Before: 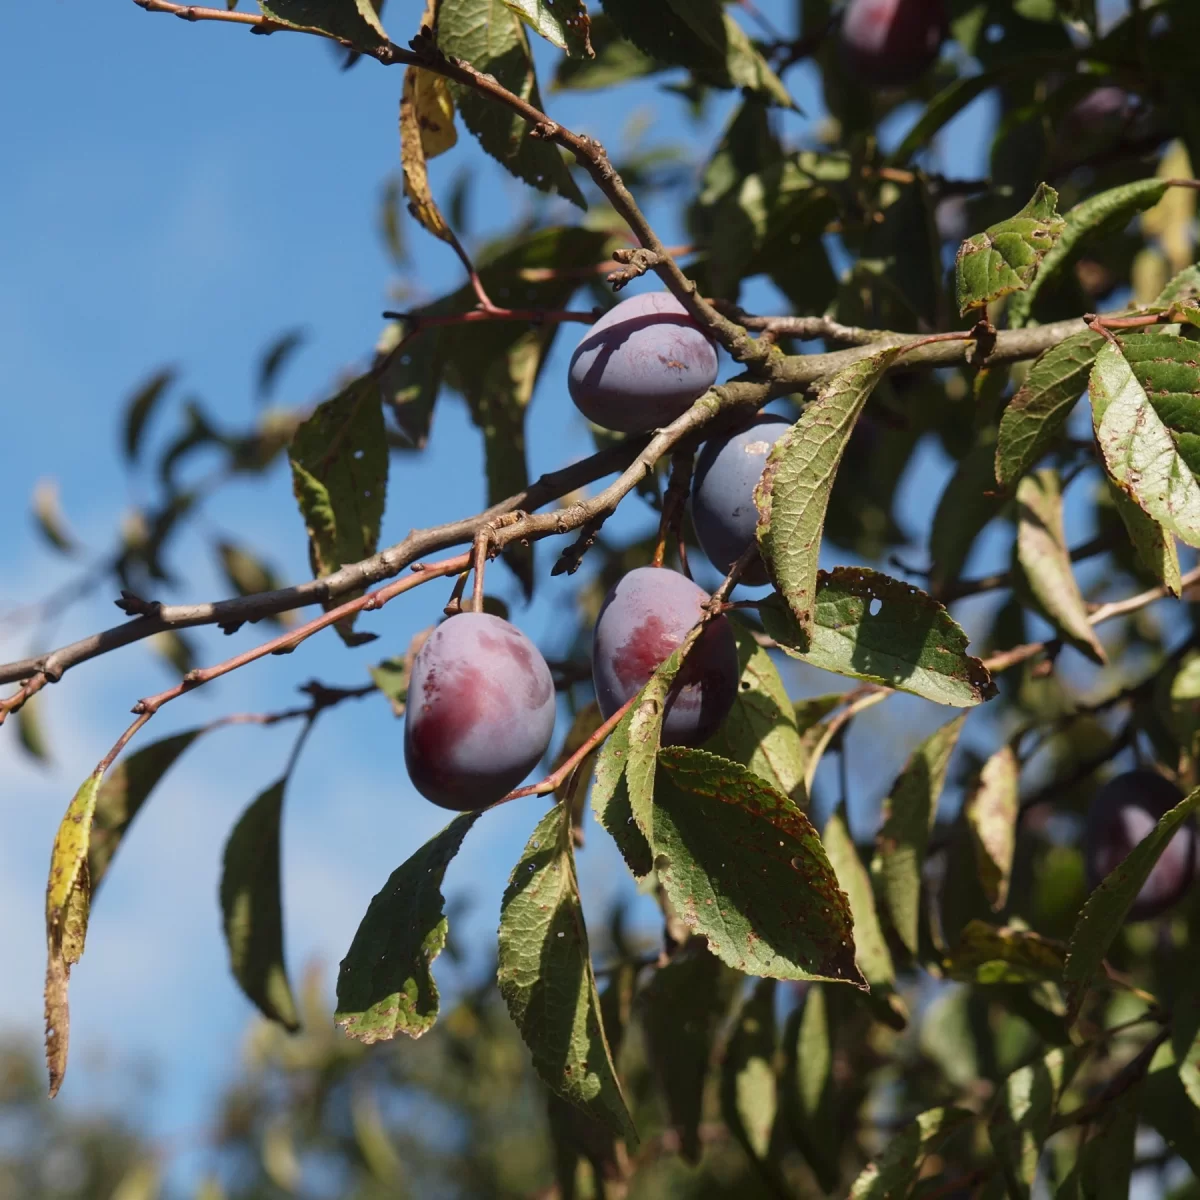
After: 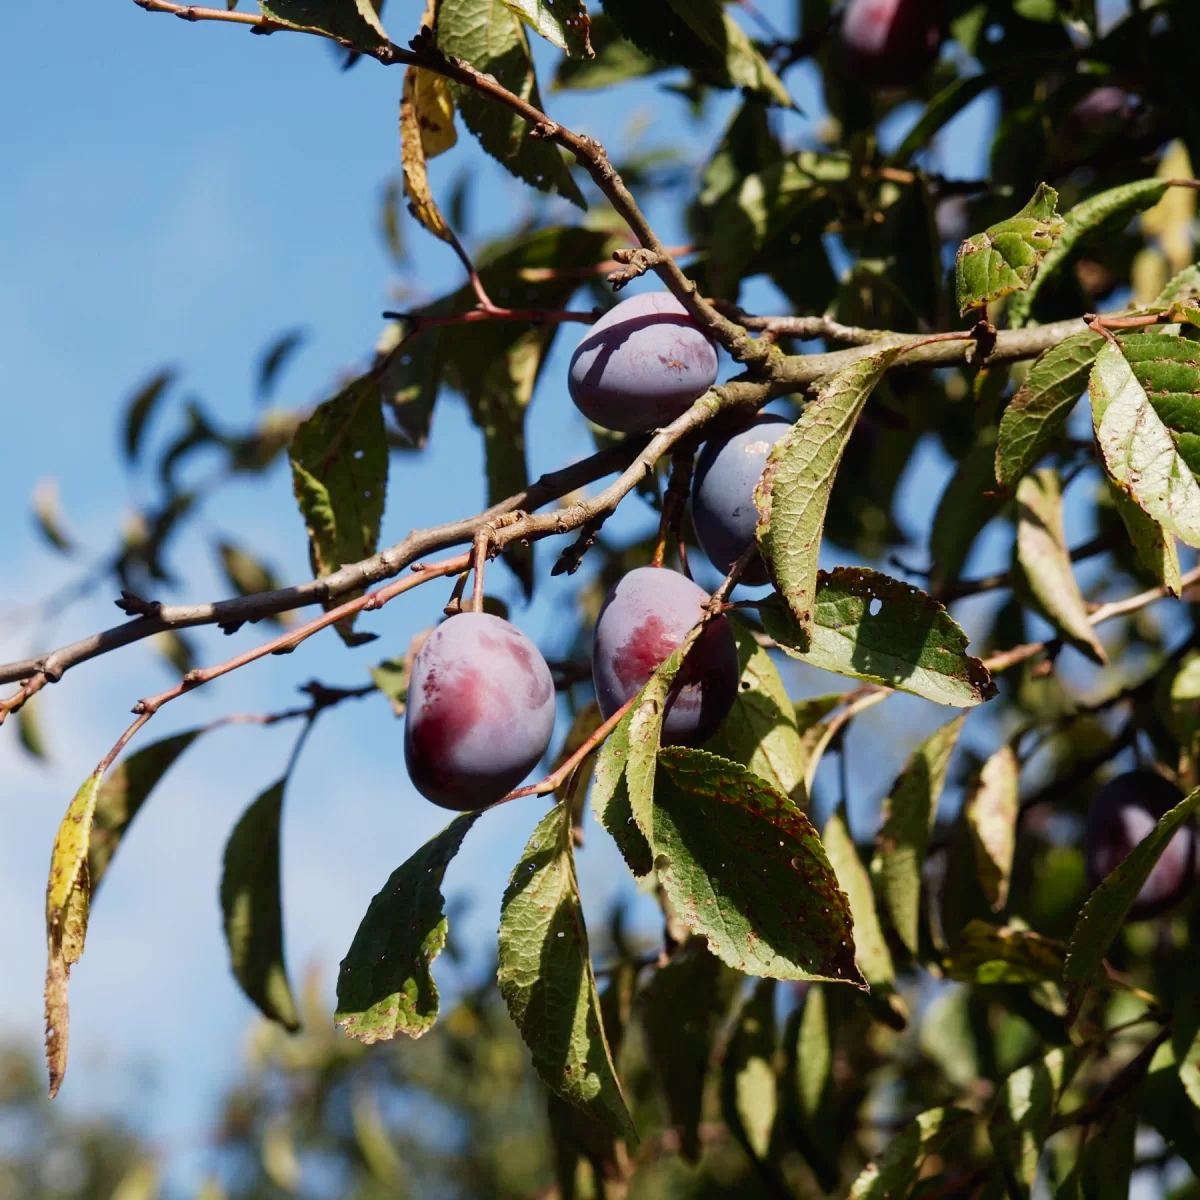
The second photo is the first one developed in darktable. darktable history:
tone curve: curves: ch0 [(0, 0.013) (0.054, 0.018) (0.205, 0.191) (0.289, 0.292) (0.39, 0.424) (0.493, 0.551) (0.666, 0.743) (0.795, 0.841) (1, 0.998)]; ch1 [(0, 0) (0.385, 0.343) (0.439, 0.415) (0.494, 0.495) (0.501, 0.501) (0.51, 0.509) (0.54, 0.552) (0.586, 0.614) (0.66, 0.706) (0.783, 0.804) (1, 1)]; ch2 [(0, 0) (0.32, 0.281) (0.403, 0.399) (0.441, 0.428) (0.47, 0.469) (0.498, 0.496) (0.524, 0.538) (0.566, 0.579) (0.633, 0.665) (0.7, 0.711) (1, 1)], preserve colors none
